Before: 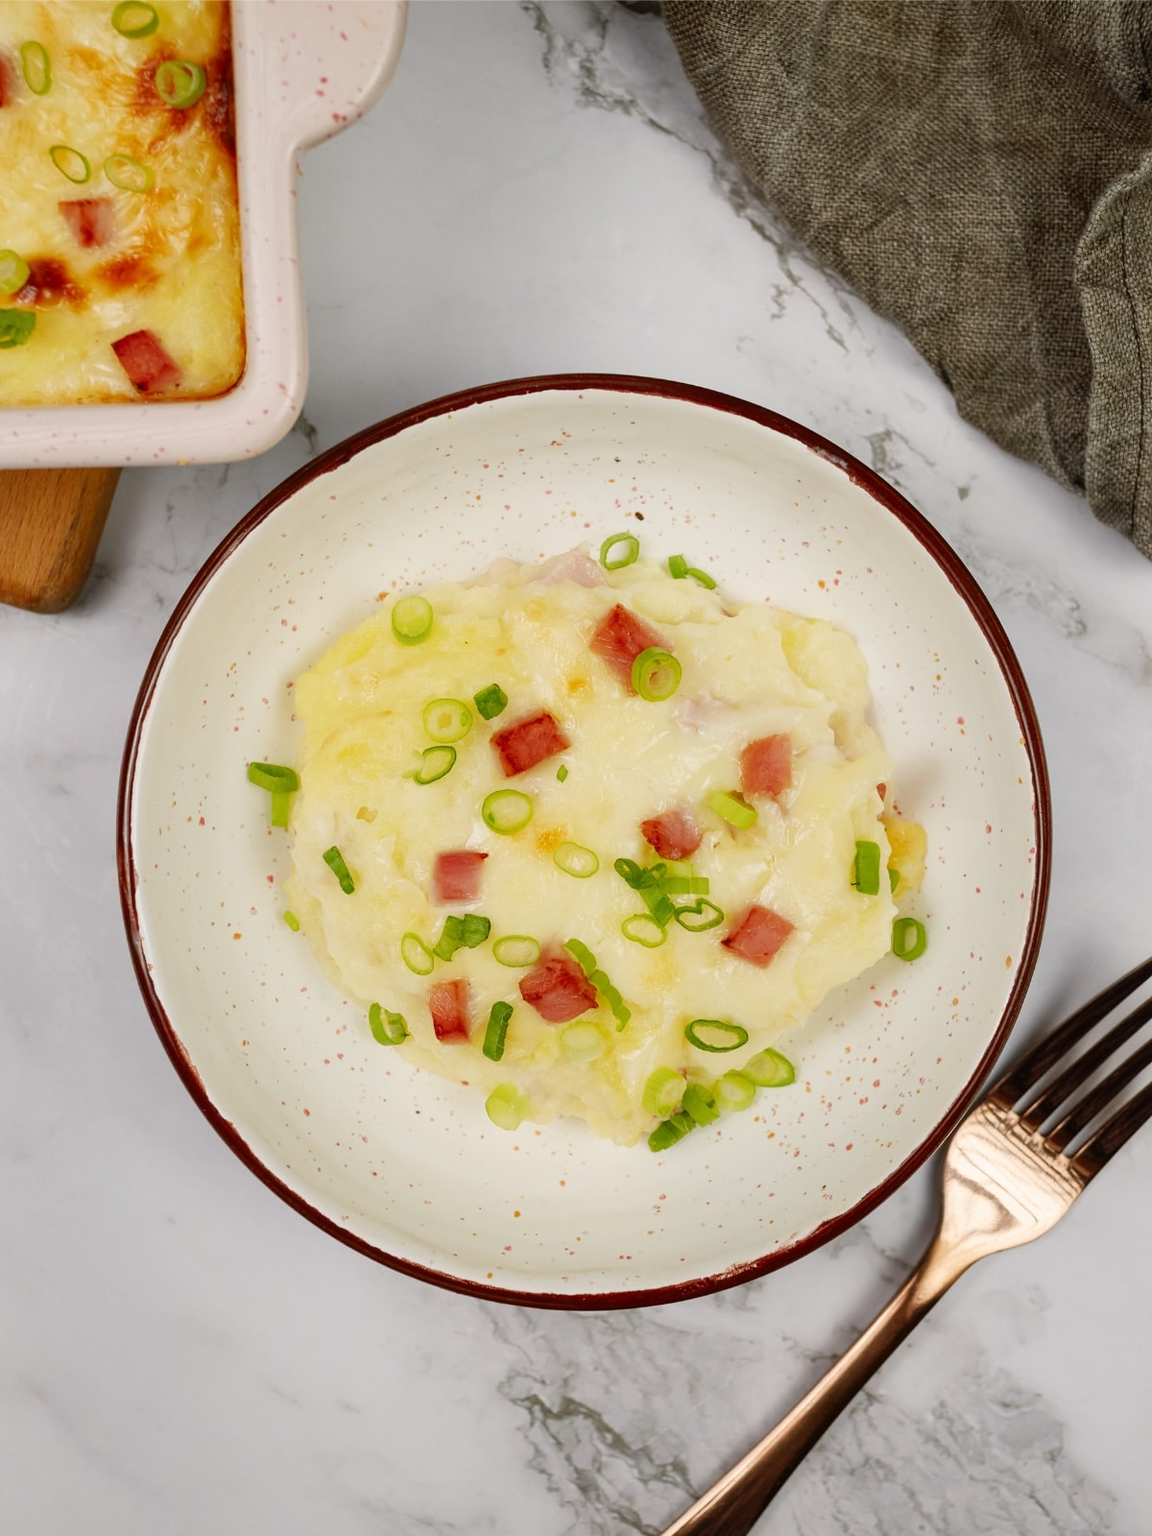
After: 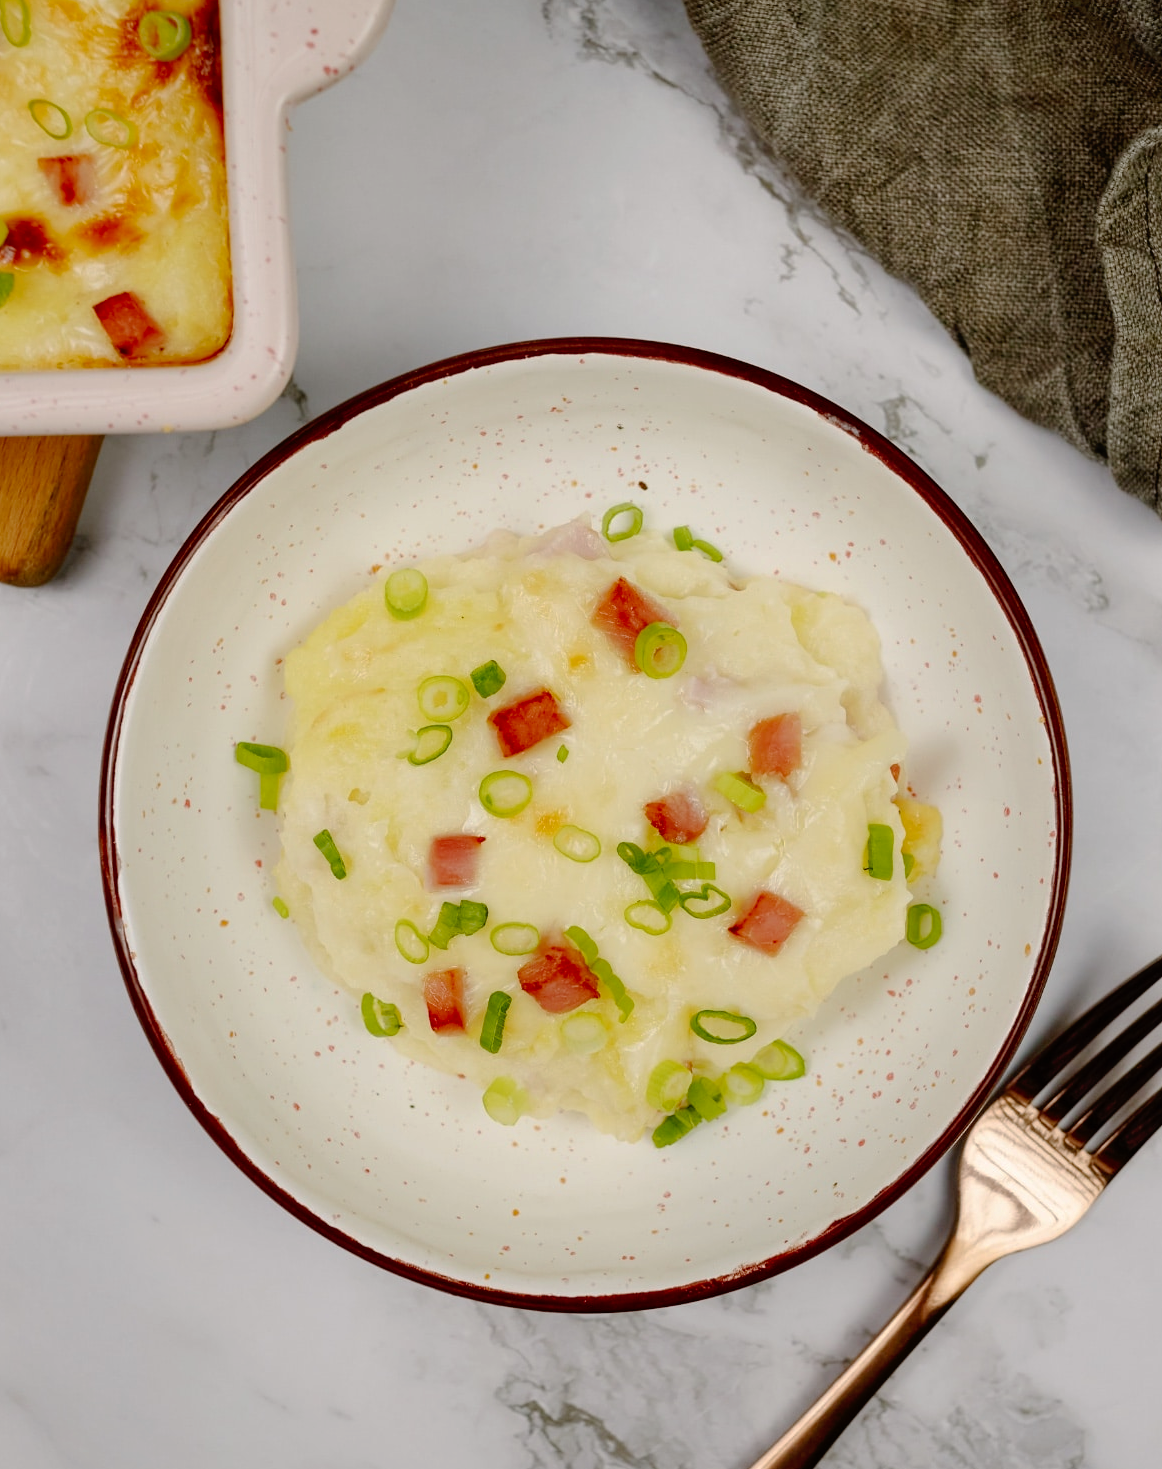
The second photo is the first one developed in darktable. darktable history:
crop: left 1.964%, top 3.251%, right 1.122%, bottom 4.933%
tone curve: curves: ch0 [(0, 0) (0.003, 0.001) (0.011, 0.002) (0.025, 0.007) (0.044, 0.015) (0.069, 0.022) (0.1, 0.03) (0.136, 0.056) (0.177, 0.115) (0.224, 0.177) (0.277, 0.244) (0.335, 0.322) (0.399, 0.398) (0.468, 0.471) (0.543, 0.545) (0.623, 0.614) (0.709, 0.685) (0.801, 0.765) (0.898, 0.867) (1, 1)], preserve colors none
